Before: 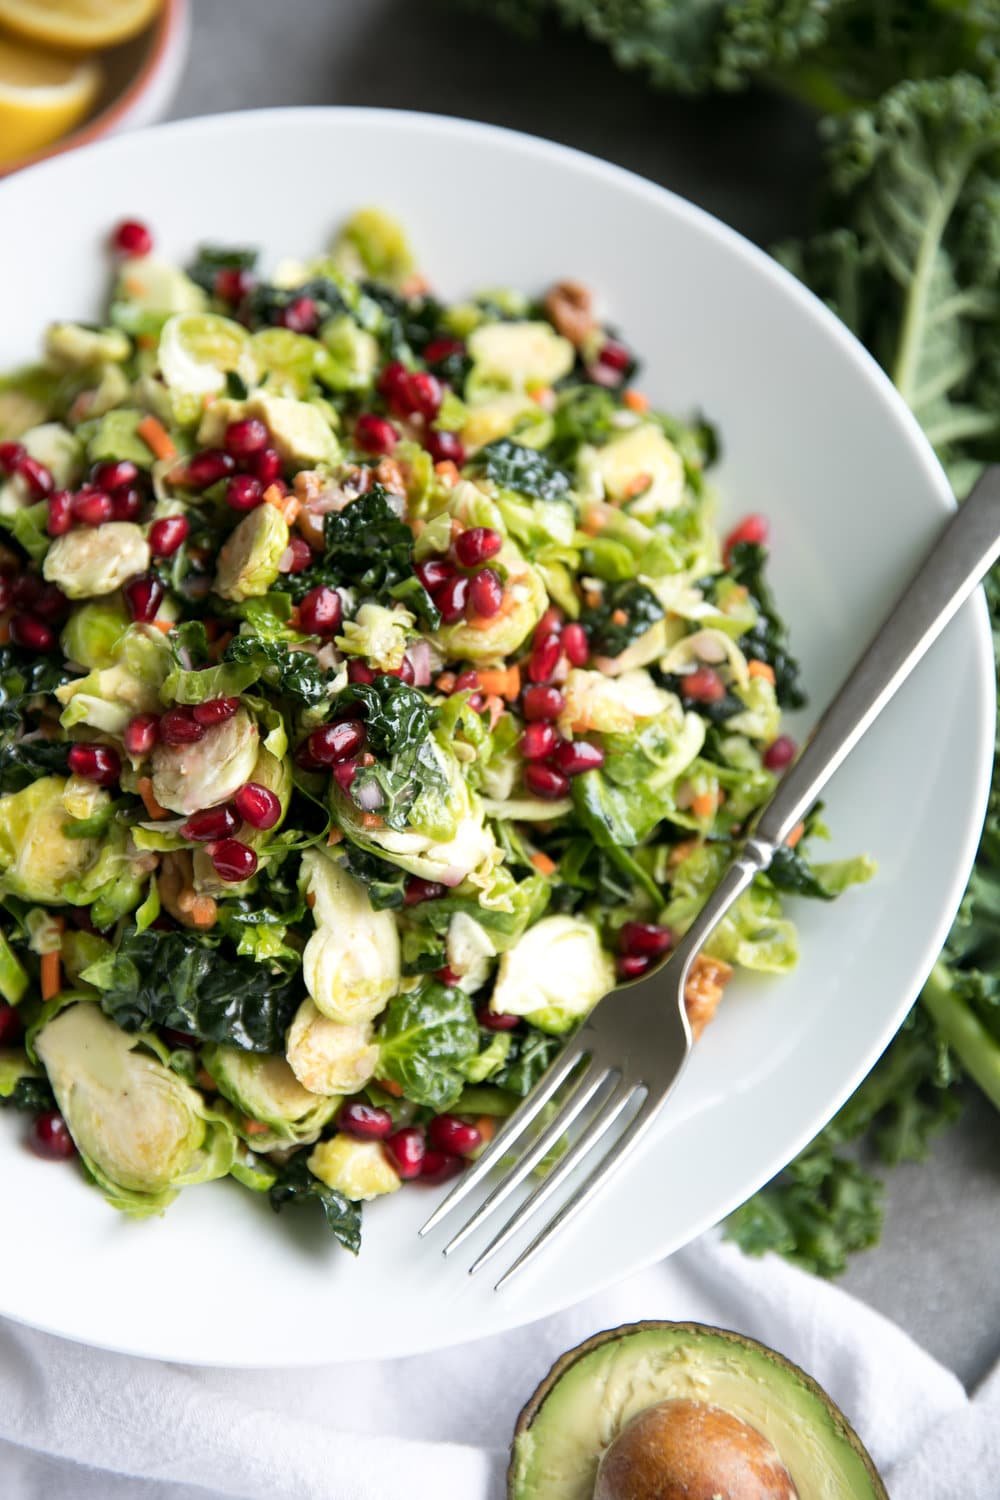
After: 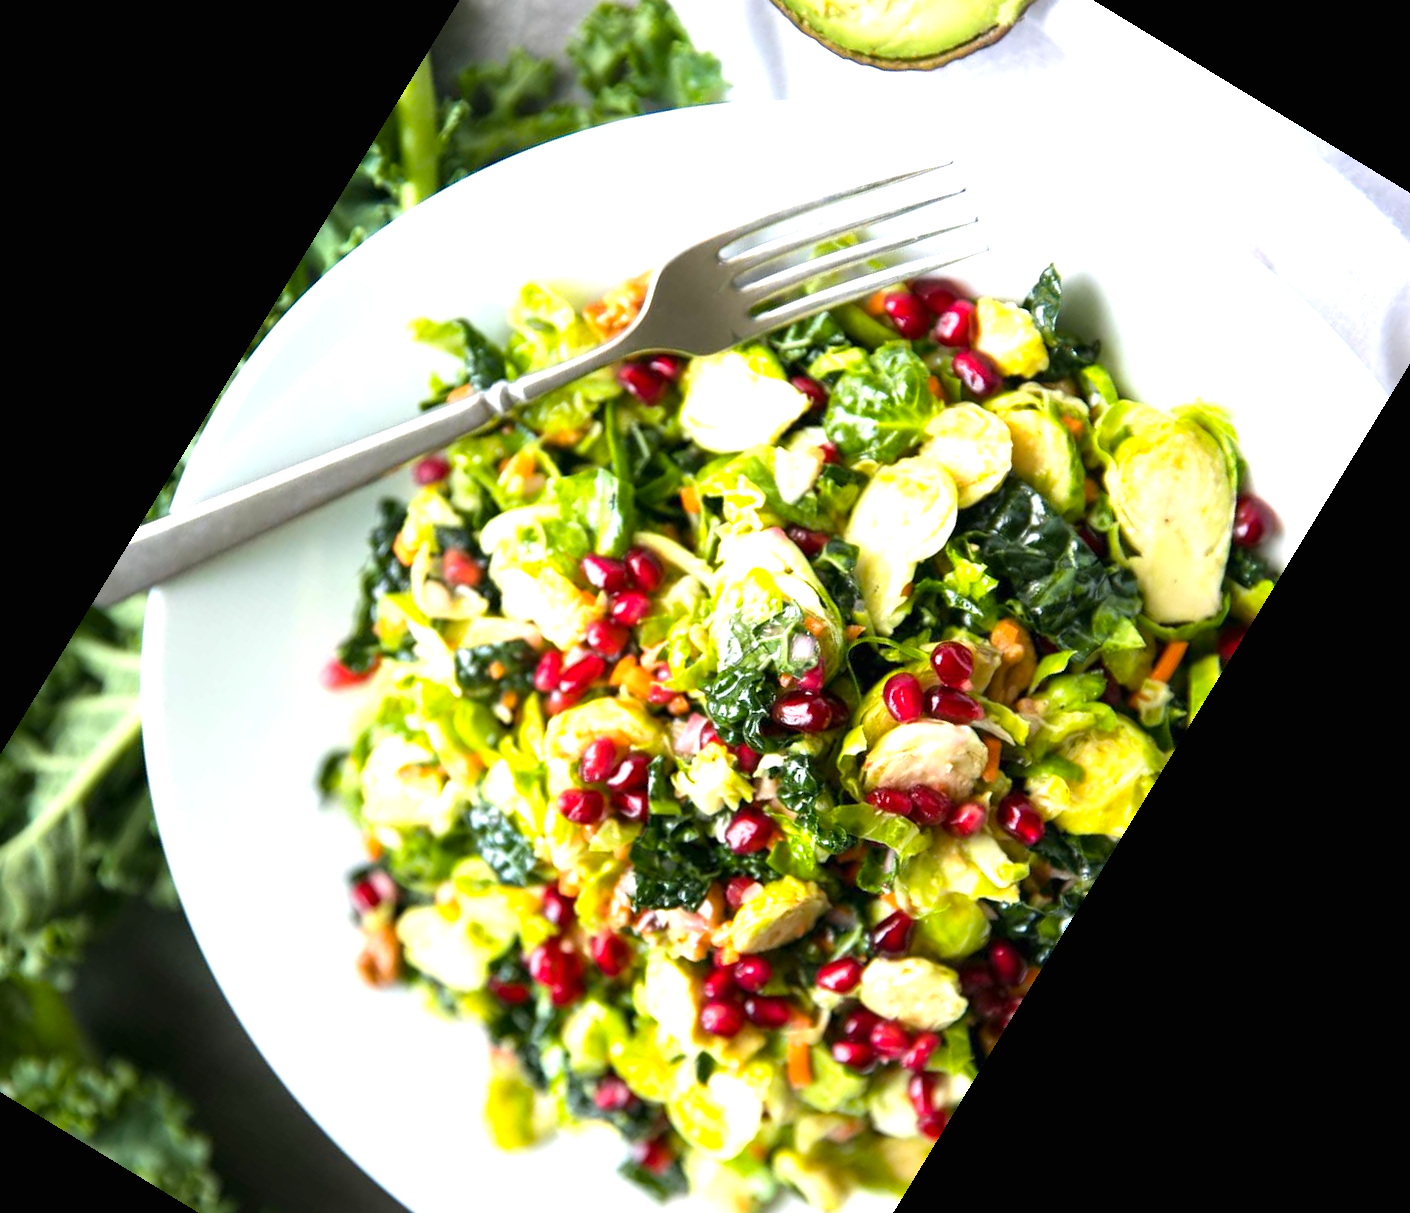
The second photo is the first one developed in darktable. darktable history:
crop and rotate: angle 148.68°, left 9.111%, top 15.603%, right 4.588%, bottom 17.041%
exposure: black level correction 0, exposure 0.95 EV, compensate exposure bias true, compensate highlight preservation false
color balance rgb: perceptual saturation grading › global saturation 20%, global vibrance 20%
